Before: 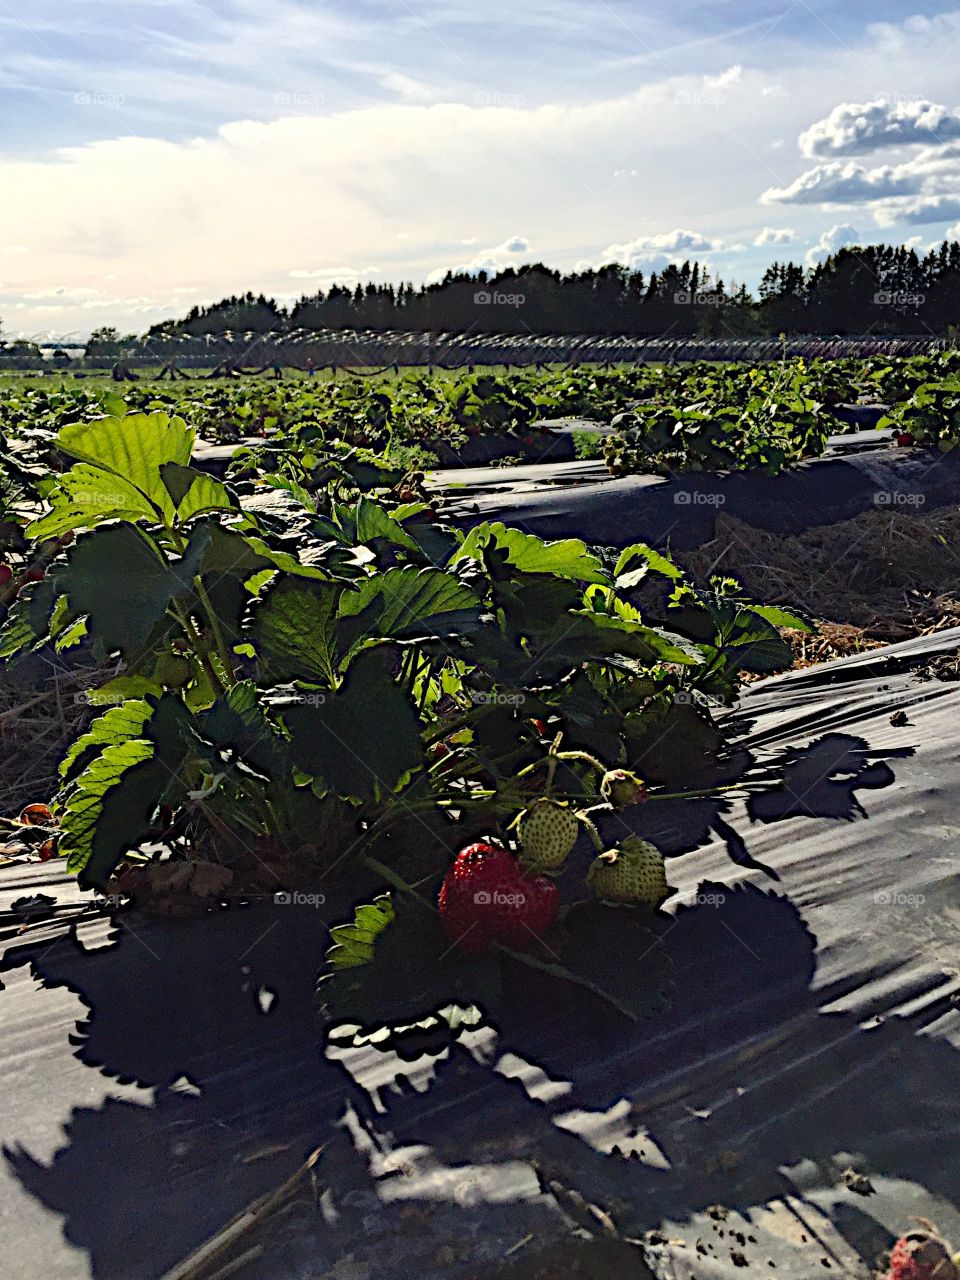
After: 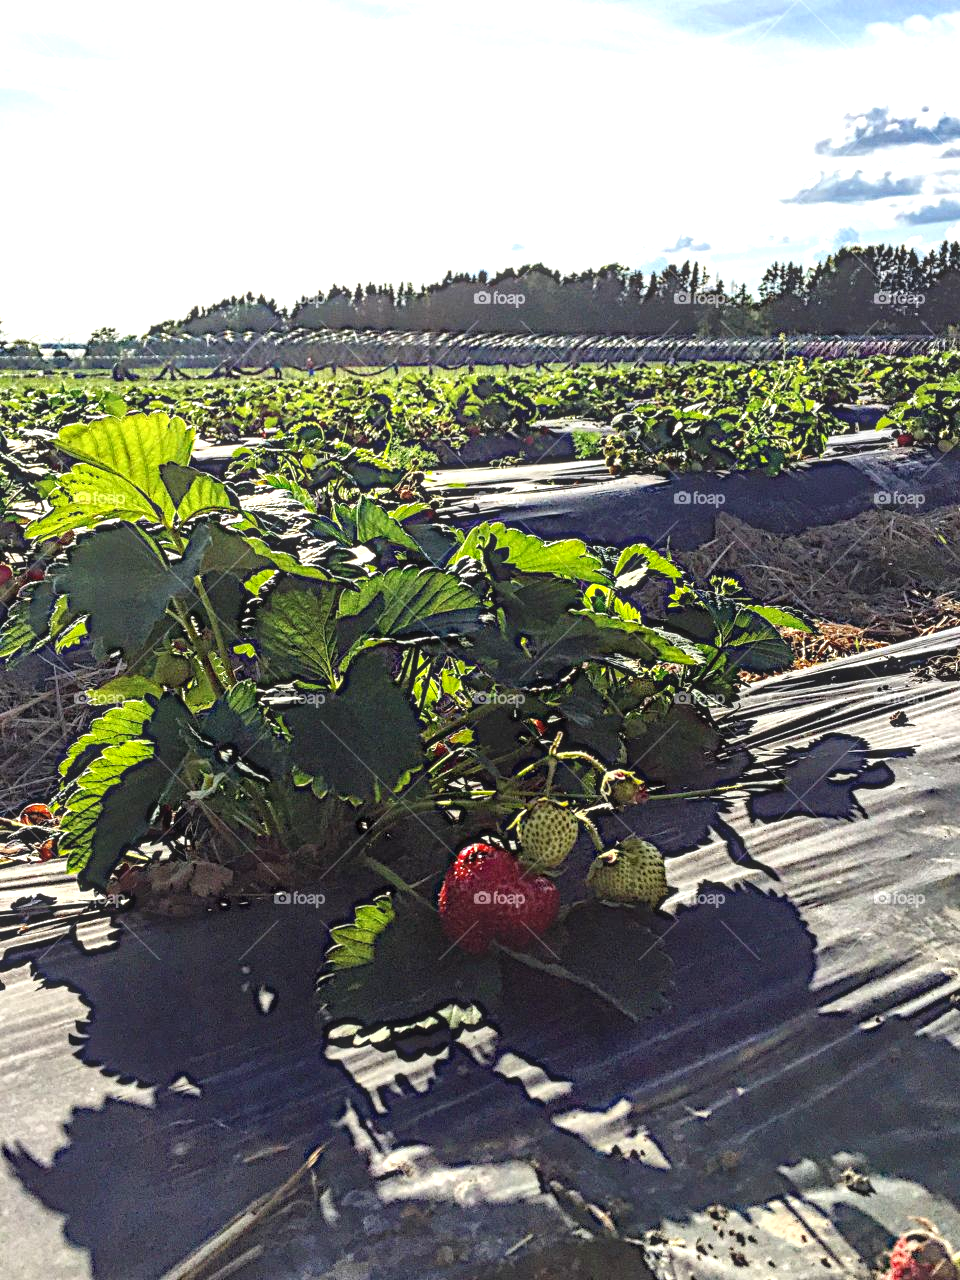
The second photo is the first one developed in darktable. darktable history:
exposure: black level correction 0, exposure 1.001 EV, compensate exposure bias true, compensate highlight preservation false
local contrast: highlights 5%, shadows 0%, detail 134%
